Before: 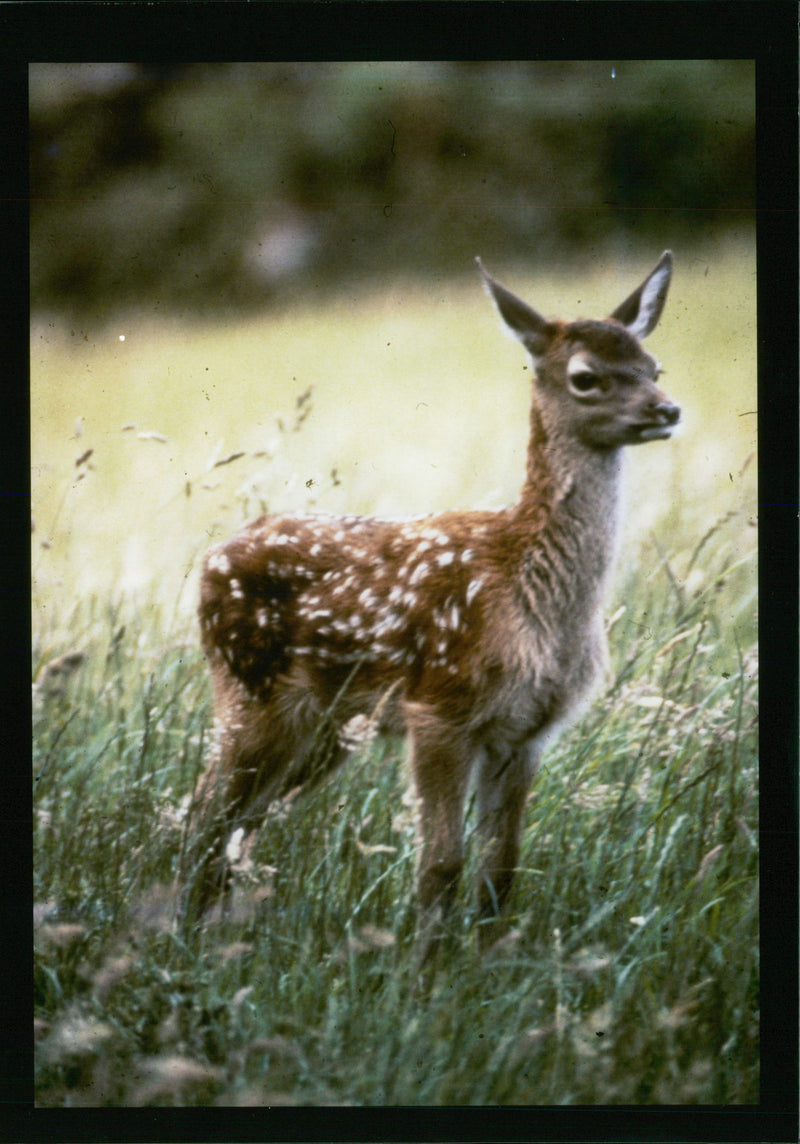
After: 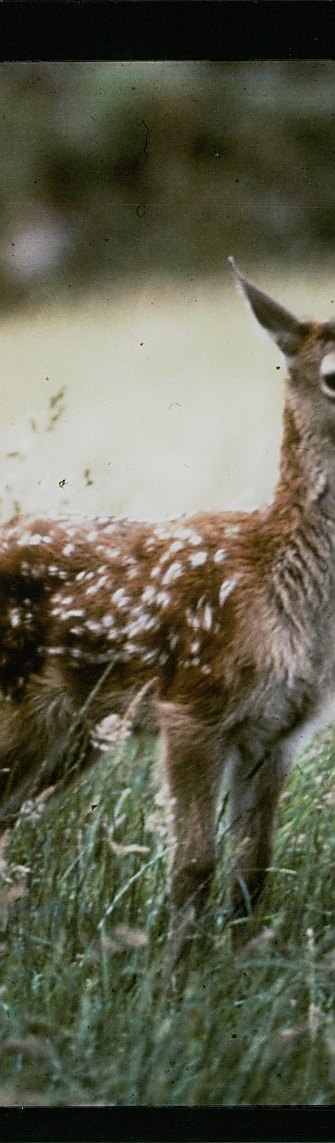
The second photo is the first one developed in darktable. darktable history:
crop: left 30.897%, right 27.116%
sharpen: radius 1.348, amount 1.244, threshold 0.754
filmic rgb: black relative exposure -11.31 EV, white relative exposure 3.23 EV, hardness 6.82, add noise in highlights 0, preserve chrominance max RGB, color science v3 (2019), use custom middle-gray values true, contrast in highlights soft
